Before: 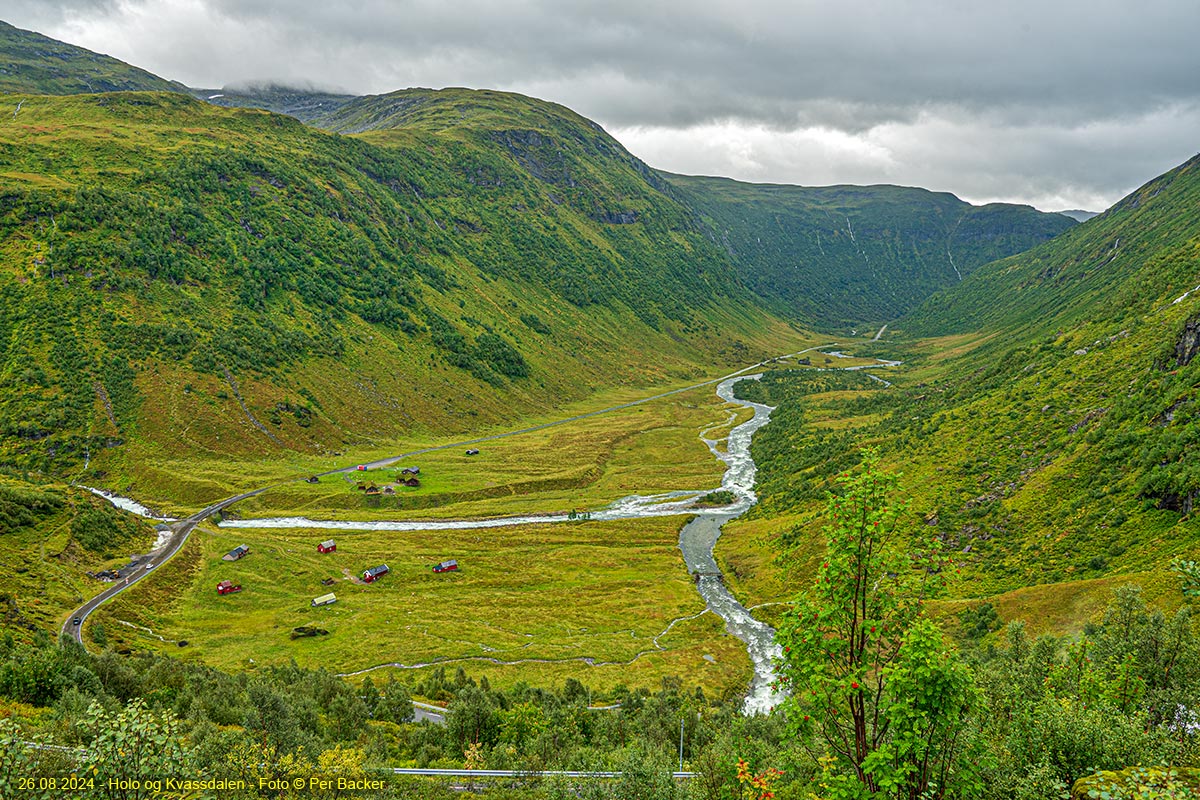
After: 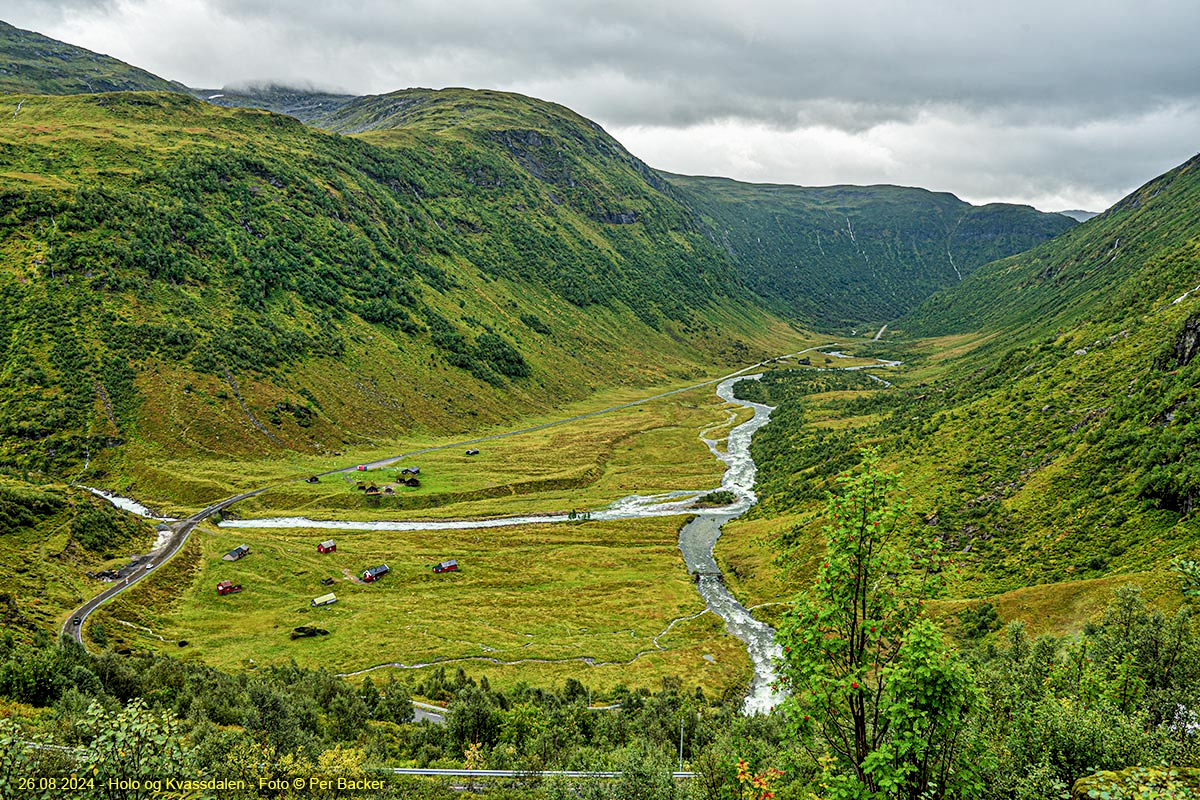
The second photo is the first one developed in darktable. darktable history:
filmic rgb: middle gray luminance 8.68%, black relative exposure -6.32 EV, white relative exposure 2.73 EV, target black luminance 0%, hardness 4.77, latitude 74.11%, contrast 1.34, shadows ↔ highlights balance 9.5%
